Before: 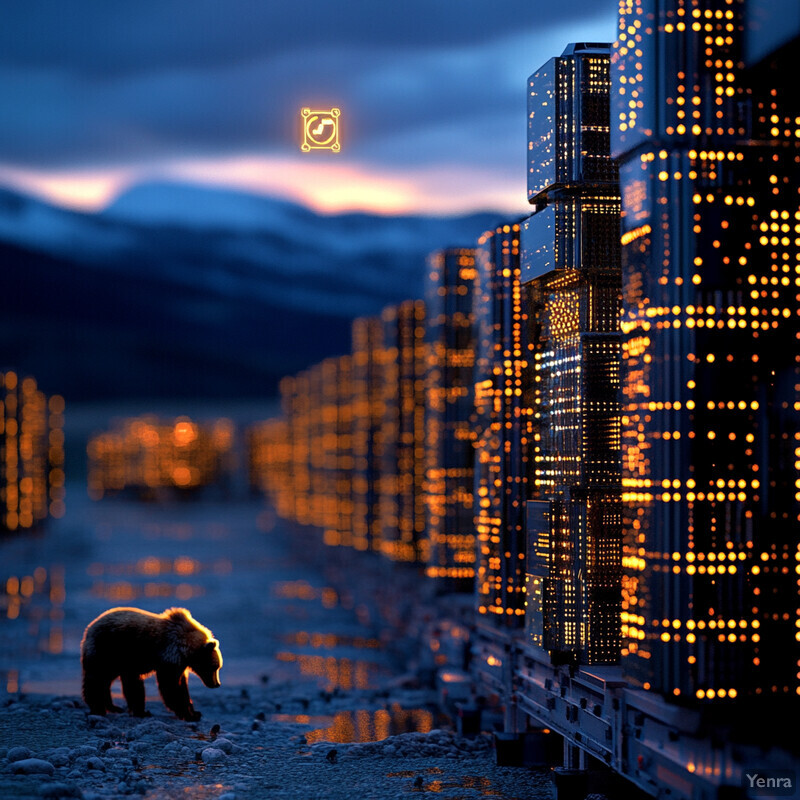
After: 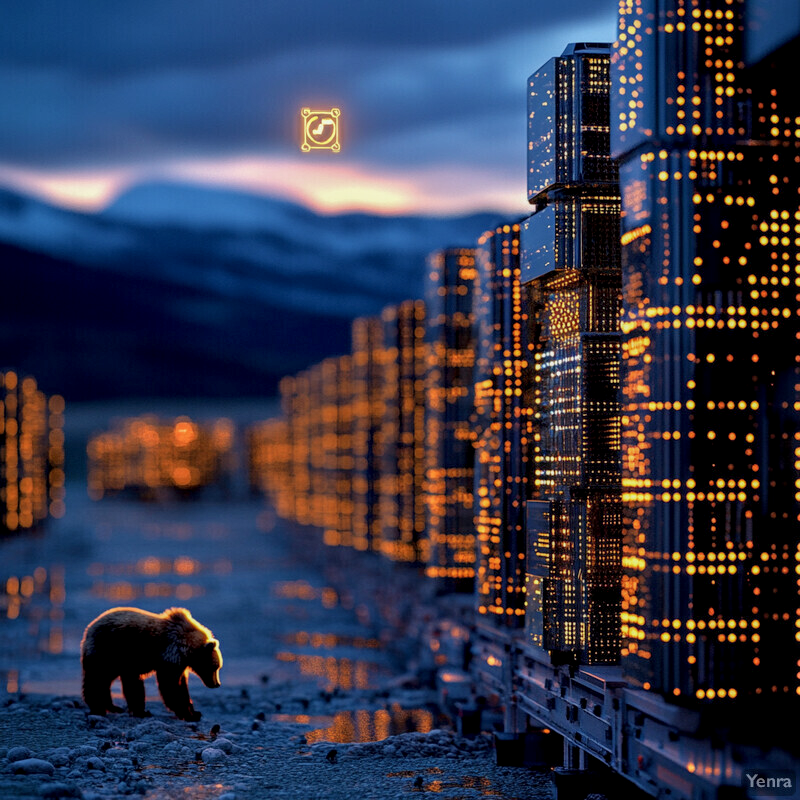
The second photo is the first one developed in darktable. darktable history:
tone equalizer: -8 EV 0.25 EV, -7 EV 0.417 EV, -6 EV 0.417 EV, -5 EV 0.25 EV, -3 EV -0.25 EV, -2 EV -0.417 EV, -1 EV -0.417 EV, +0 EV -0.25 EV, edges refinement/feathering 500, mask exposure compensation -1.57 EV, preserve details guided filter
local contrast: highlights 83%, shadows 81%
